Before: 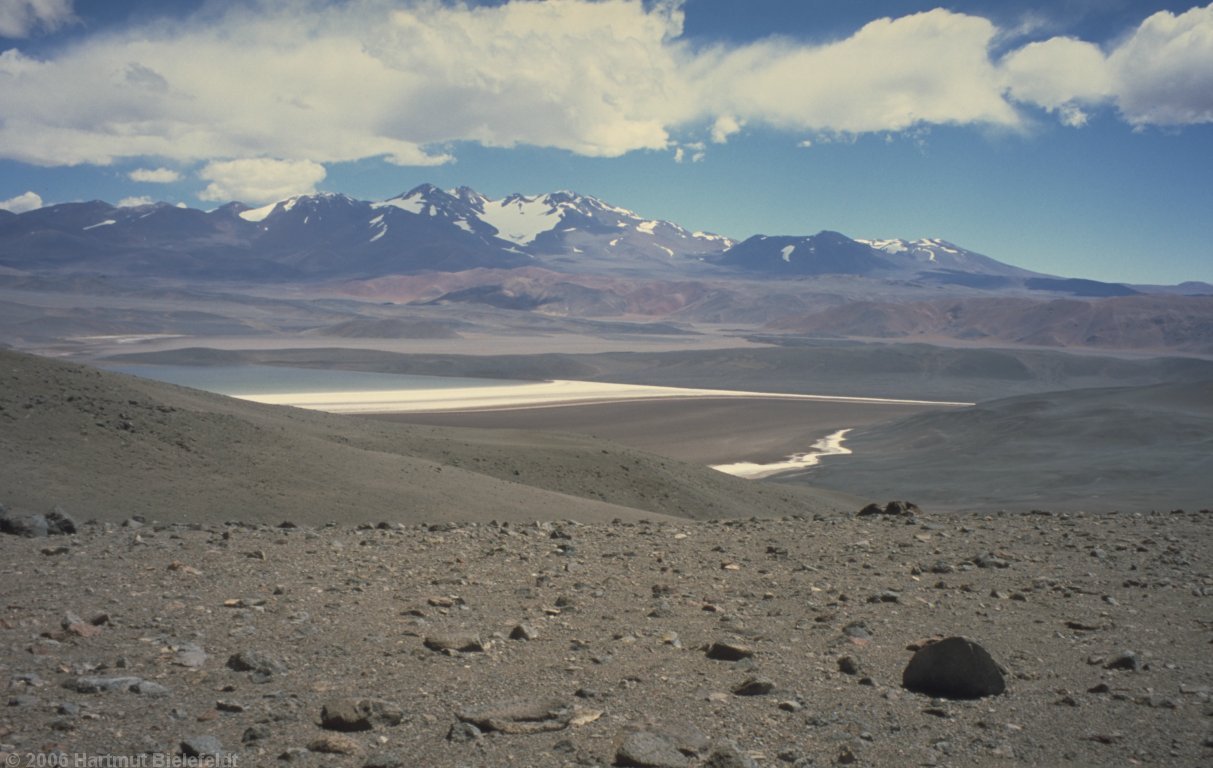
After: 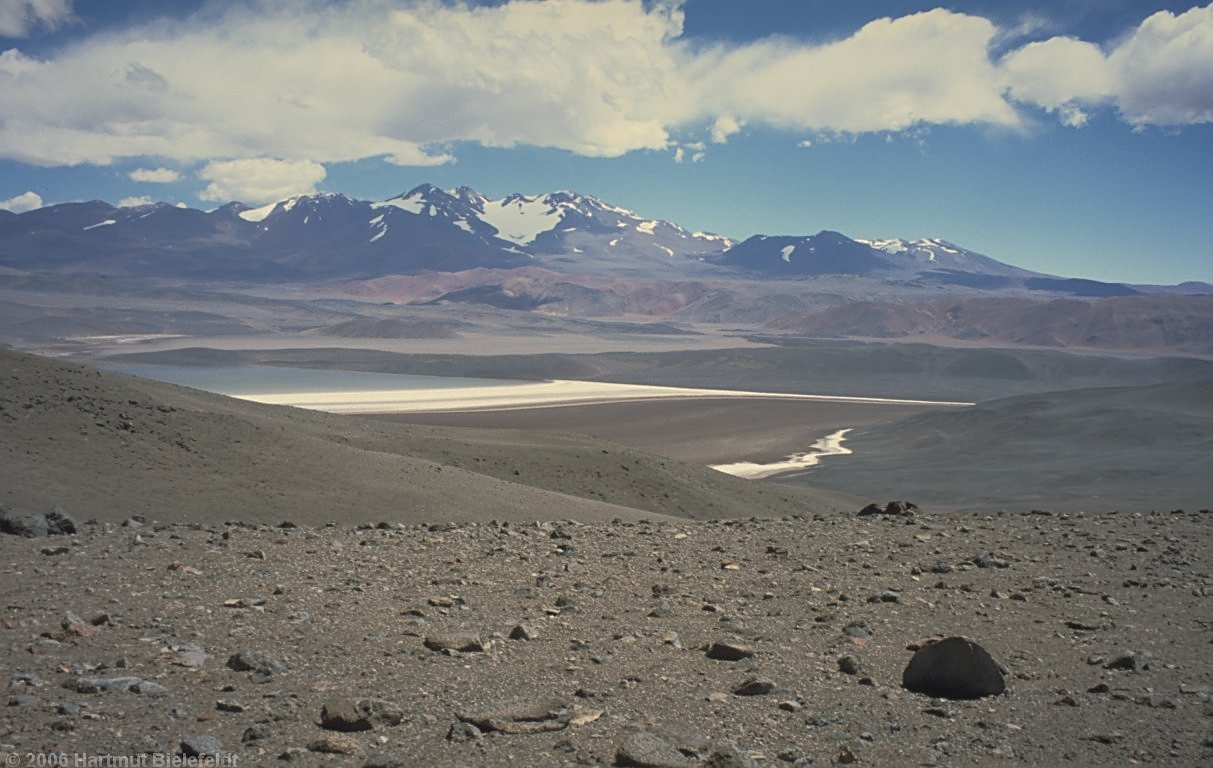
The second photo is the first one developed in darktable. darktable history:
sharpen: on, module defaults
tone curve: curves: ch0 [(0, 0) (0.003, 0.012) (0.011, 0.015) (0.025, 0.027) (0.044, 0.045) (0.069, 0.064) (0.1, 0.093) (0.136, 0.133) (0.177, 0.177) (0.224, 0.221) (0.277, 0.272) (0.335, 0.342) (0.399, 0.398) (0.468, 0.462) (0.543, 0.547) (0.623, 0.624) (0.709, 0.711) (0.801, 0.792) (0.898, 0.889) (1, 1)], color space Lab, independent channels, preserve colors none
